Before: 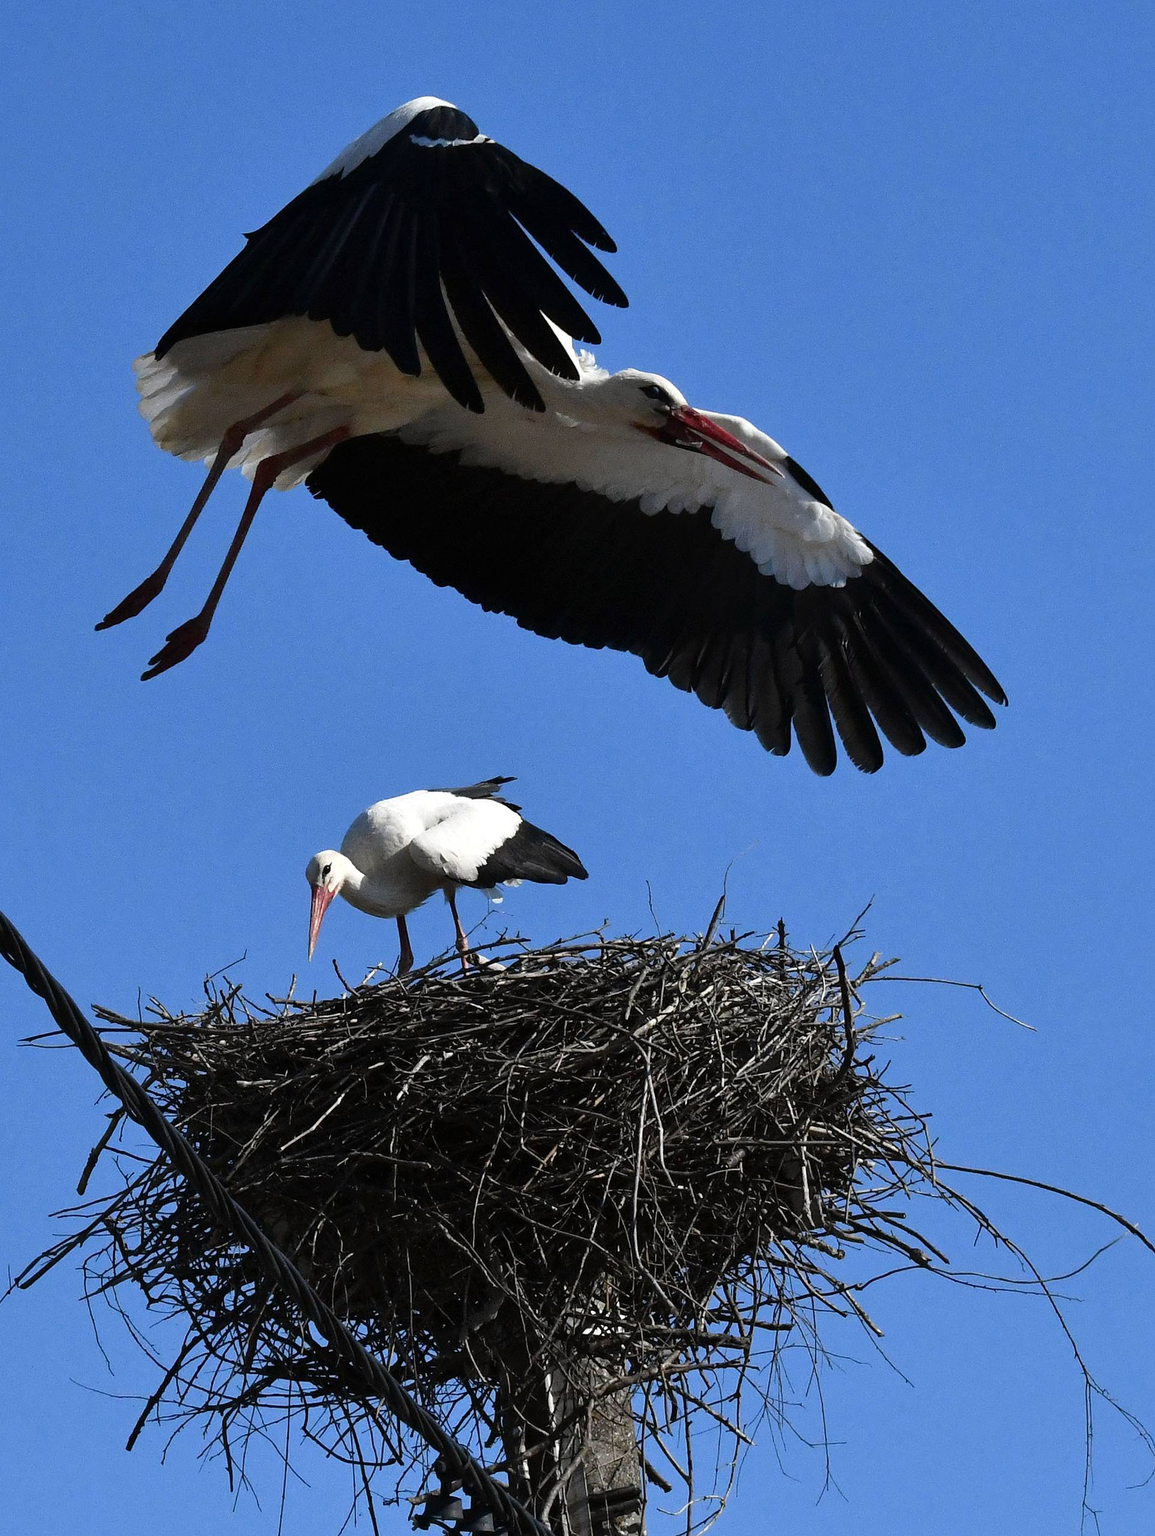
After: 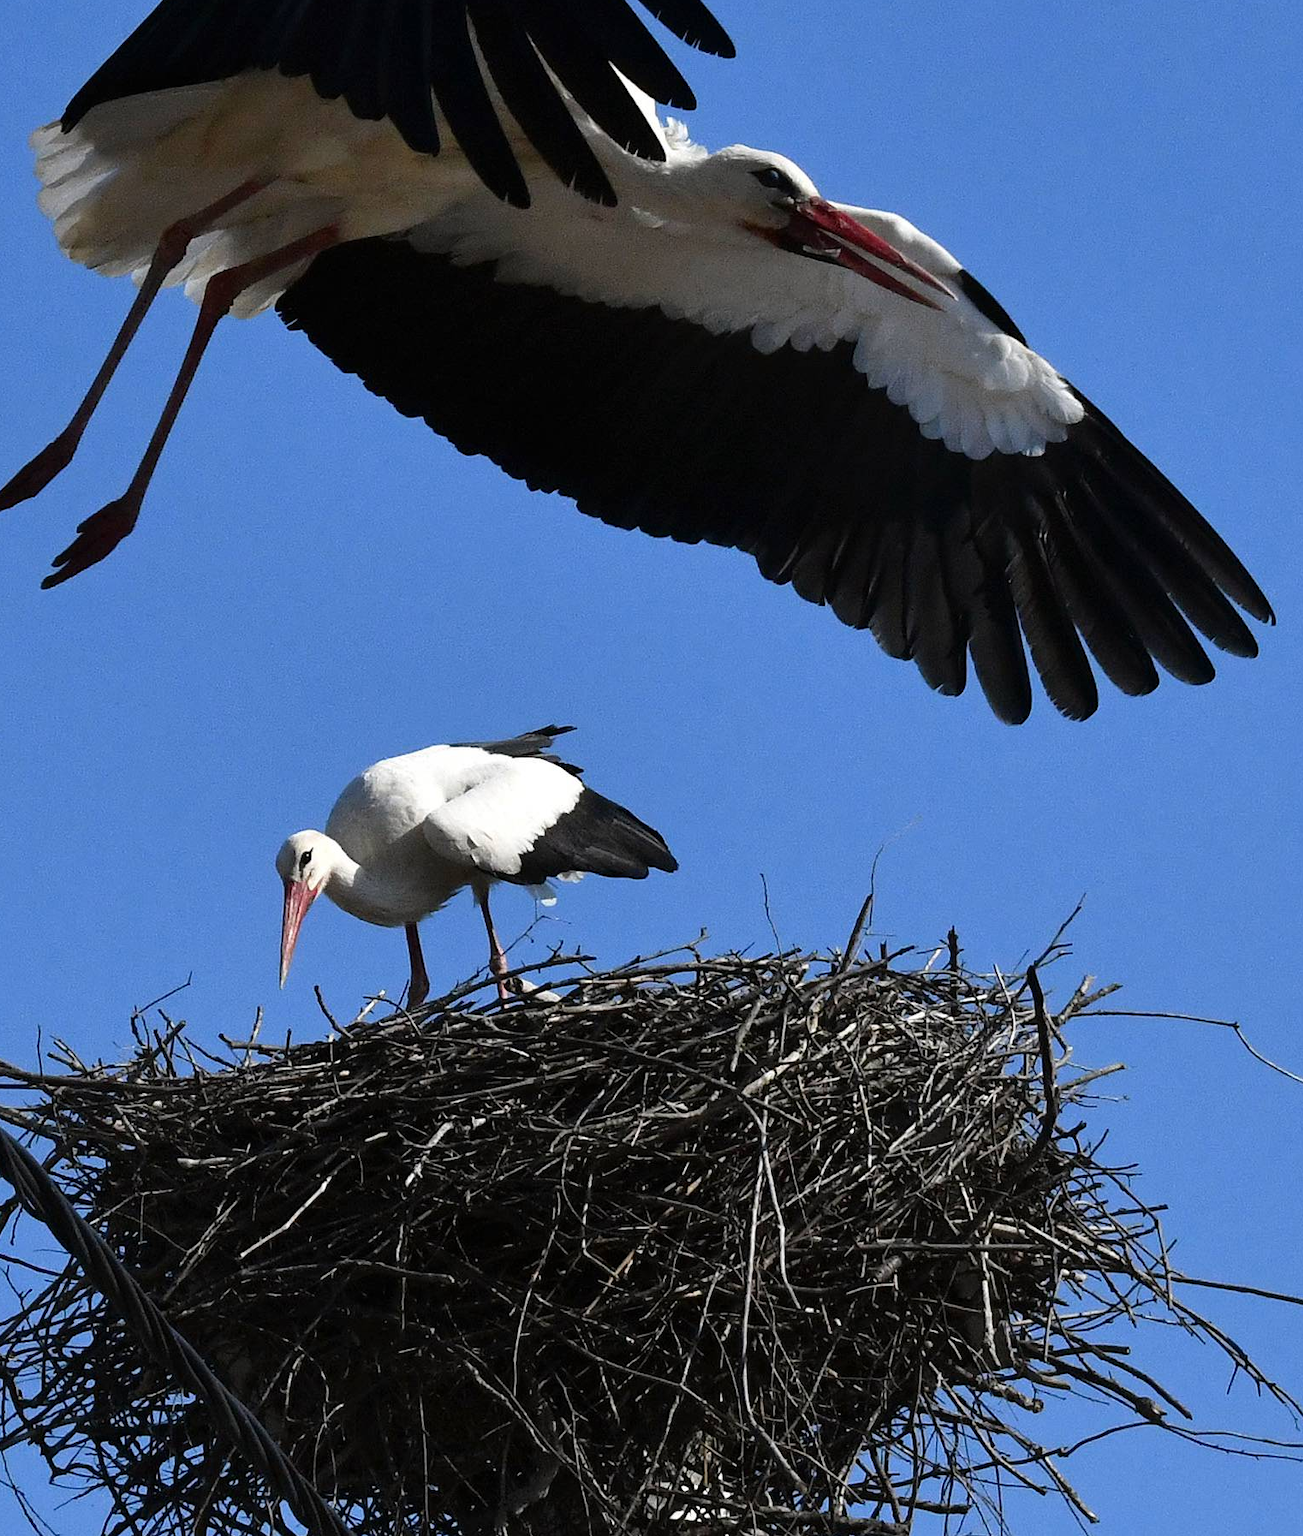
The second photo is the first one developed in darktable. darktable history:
crop: left 9.73%, top 17.408%, right 10.943%, bottom 12.326%
